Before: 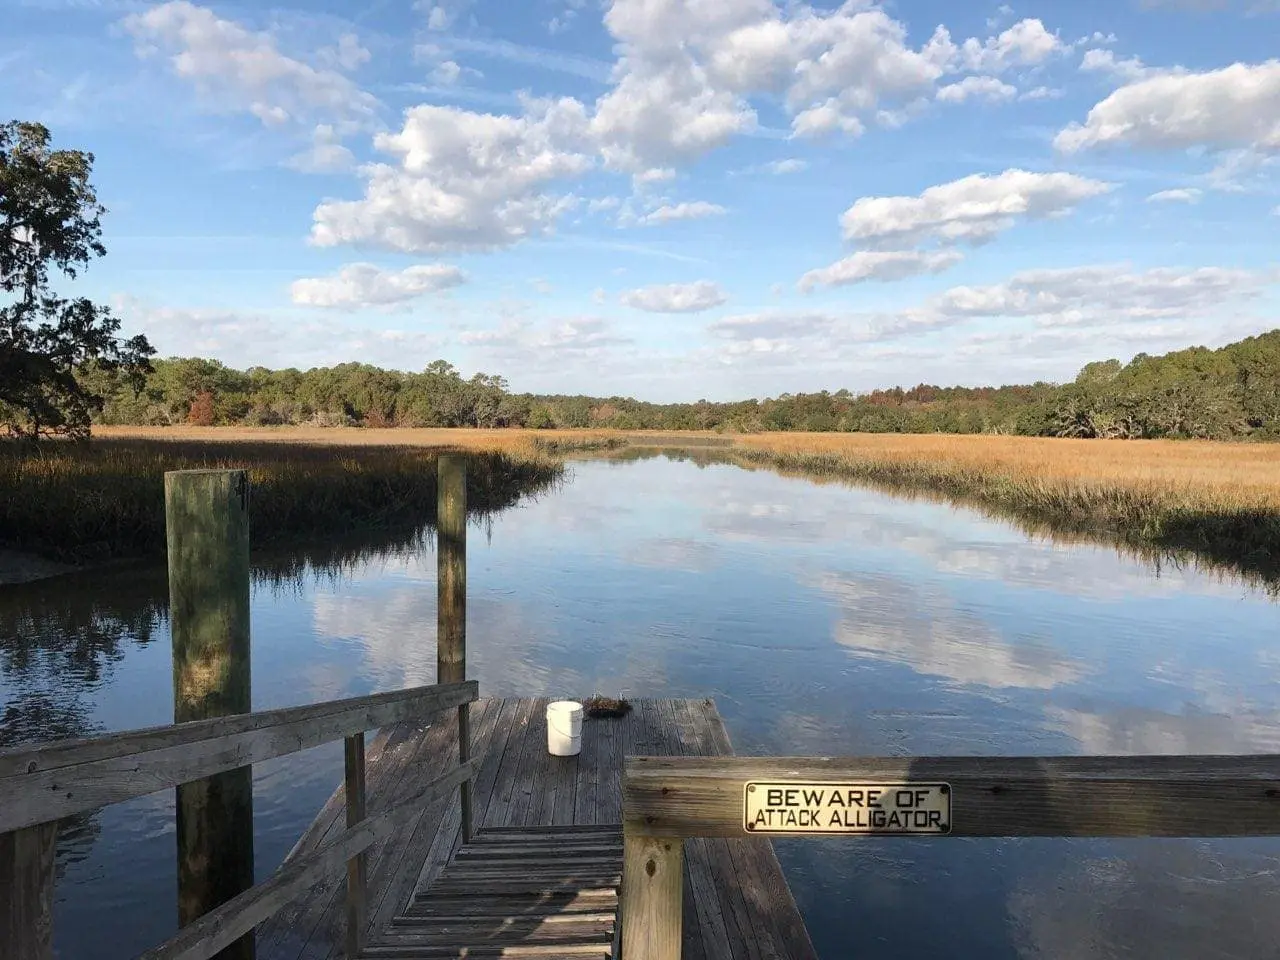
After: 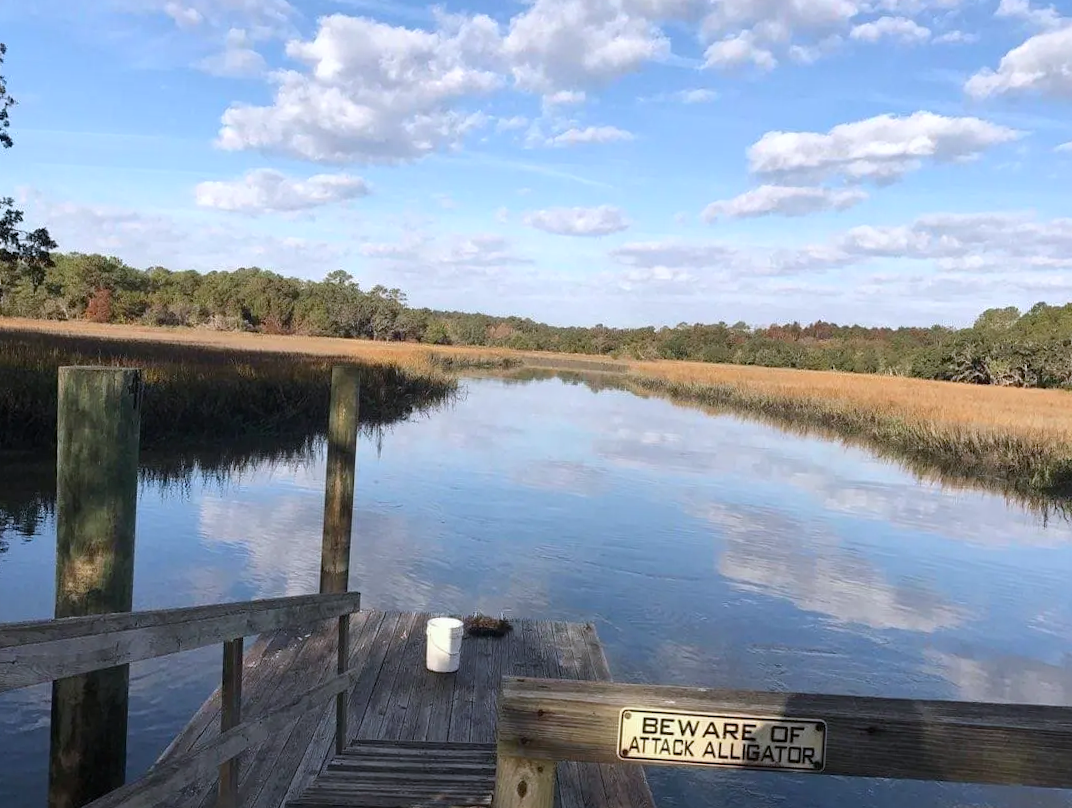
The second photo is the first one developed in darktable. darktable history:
color calibration: illuminant as shot in camera, x 0.358, y 0.373, temperature 4628.91 K
crop and rotate: angle -3.19°, left 5.369%, top 5.221%, right 4.715%, bottom 4.449%
